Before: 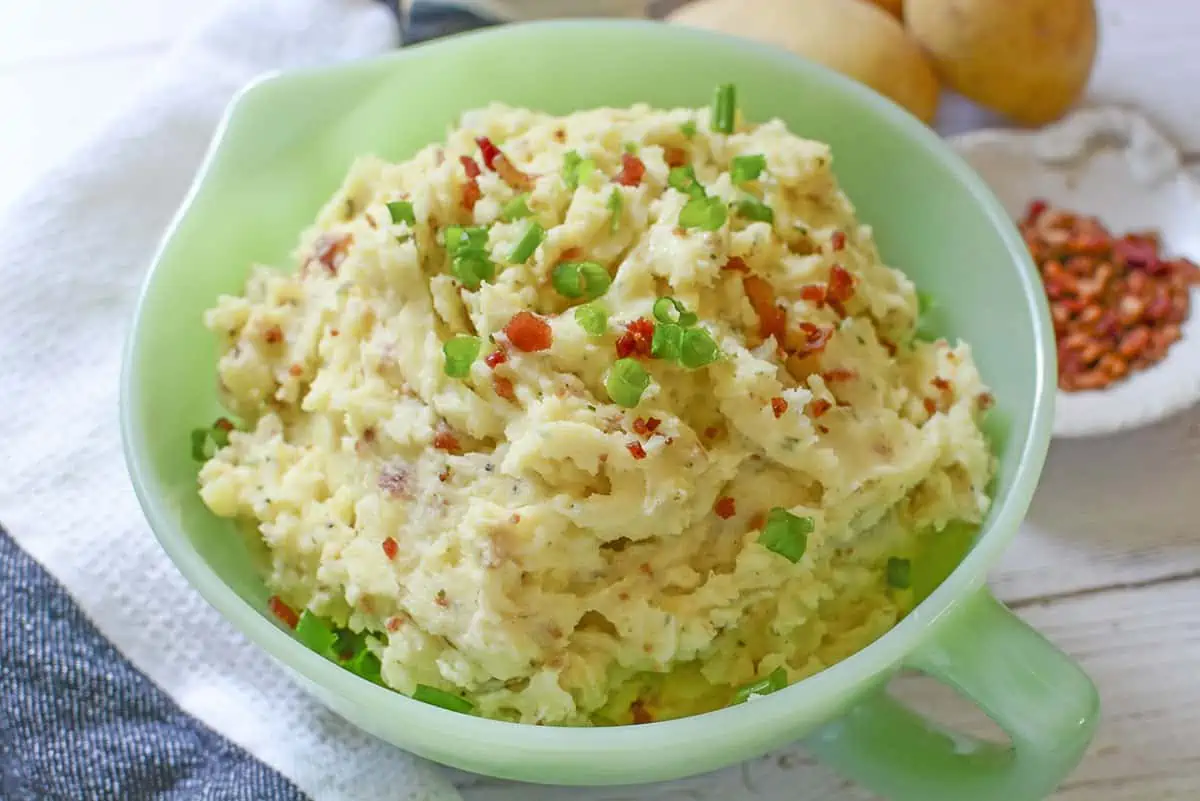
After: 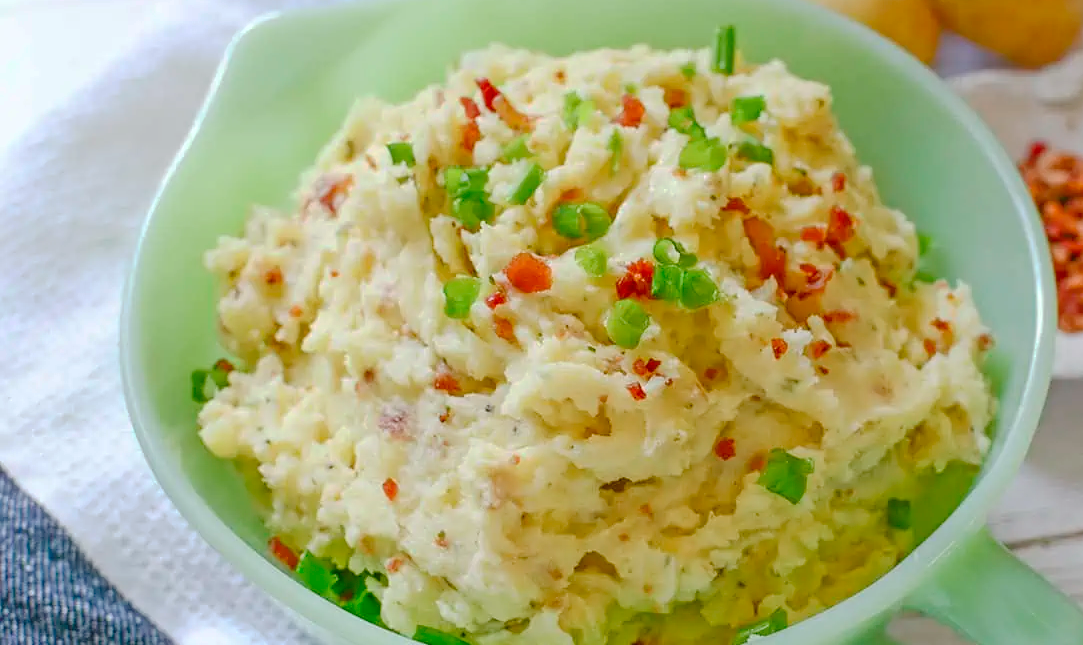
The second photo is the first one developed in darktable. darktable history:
crop: top 7.49%, right 9.717%, bottom 11.943%
tone curve: curves: ch0 [(0, 0) (0.003, 0.002) (0.011, 0.006) (0.025, 0.013) (0.044, 0.019) (0.069, 0.032) (0.1, 0.056) (0.136, 0.095) (0.177, 0.144) (0.224, 0.193) (0.277, 0.26) (0.335, 0.331) (0.399, 0.405) (0.468, 0.479) (0.543, 0.552) (0.623, 0.624) (0.709, 0.699) (0.801, 0.772) (0.898, 0.856) (1, 1)], preserve colors none
